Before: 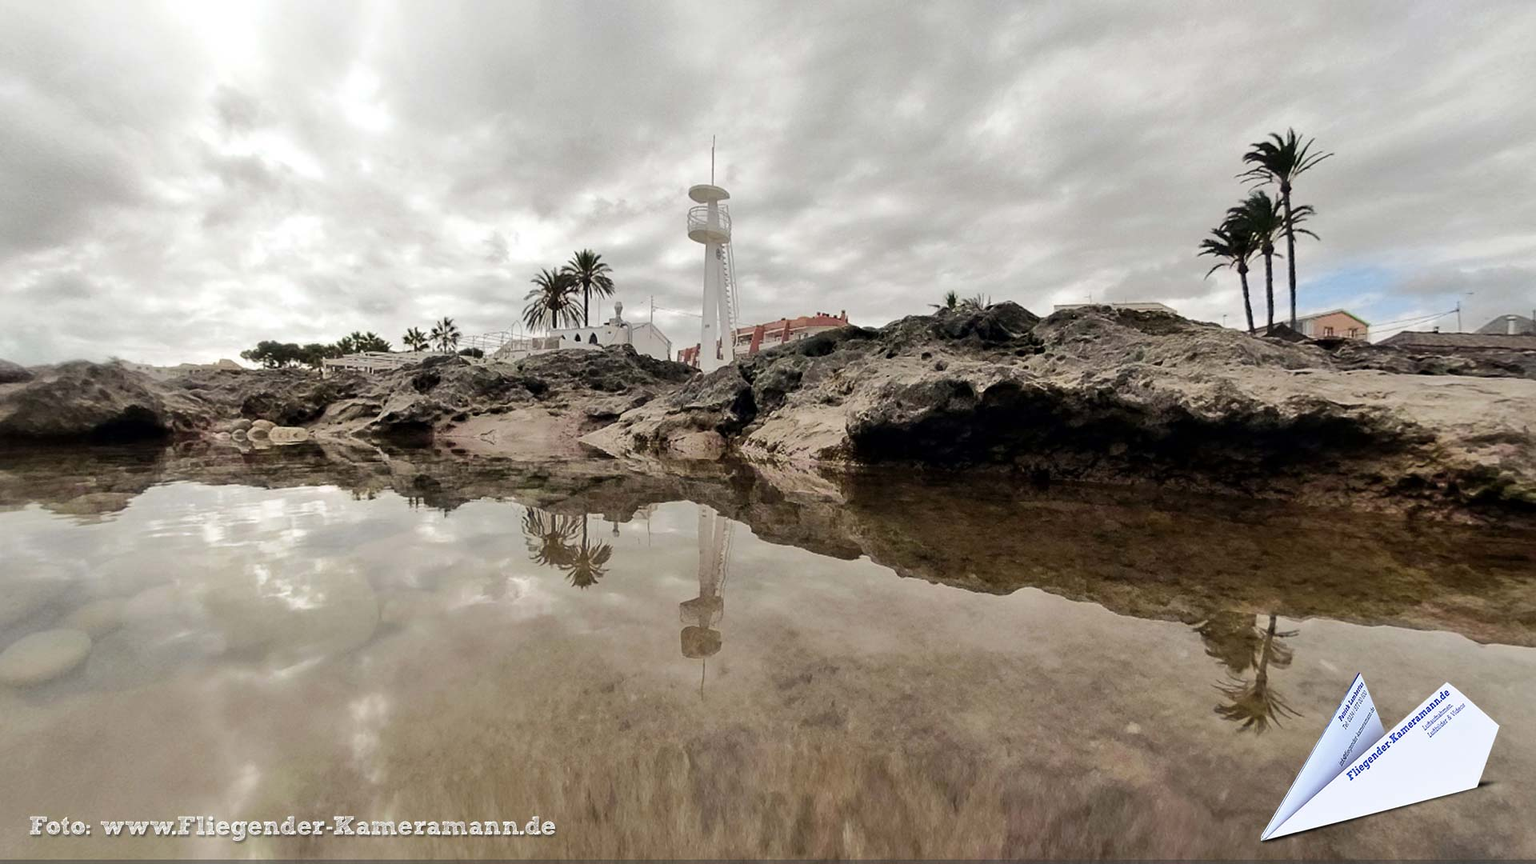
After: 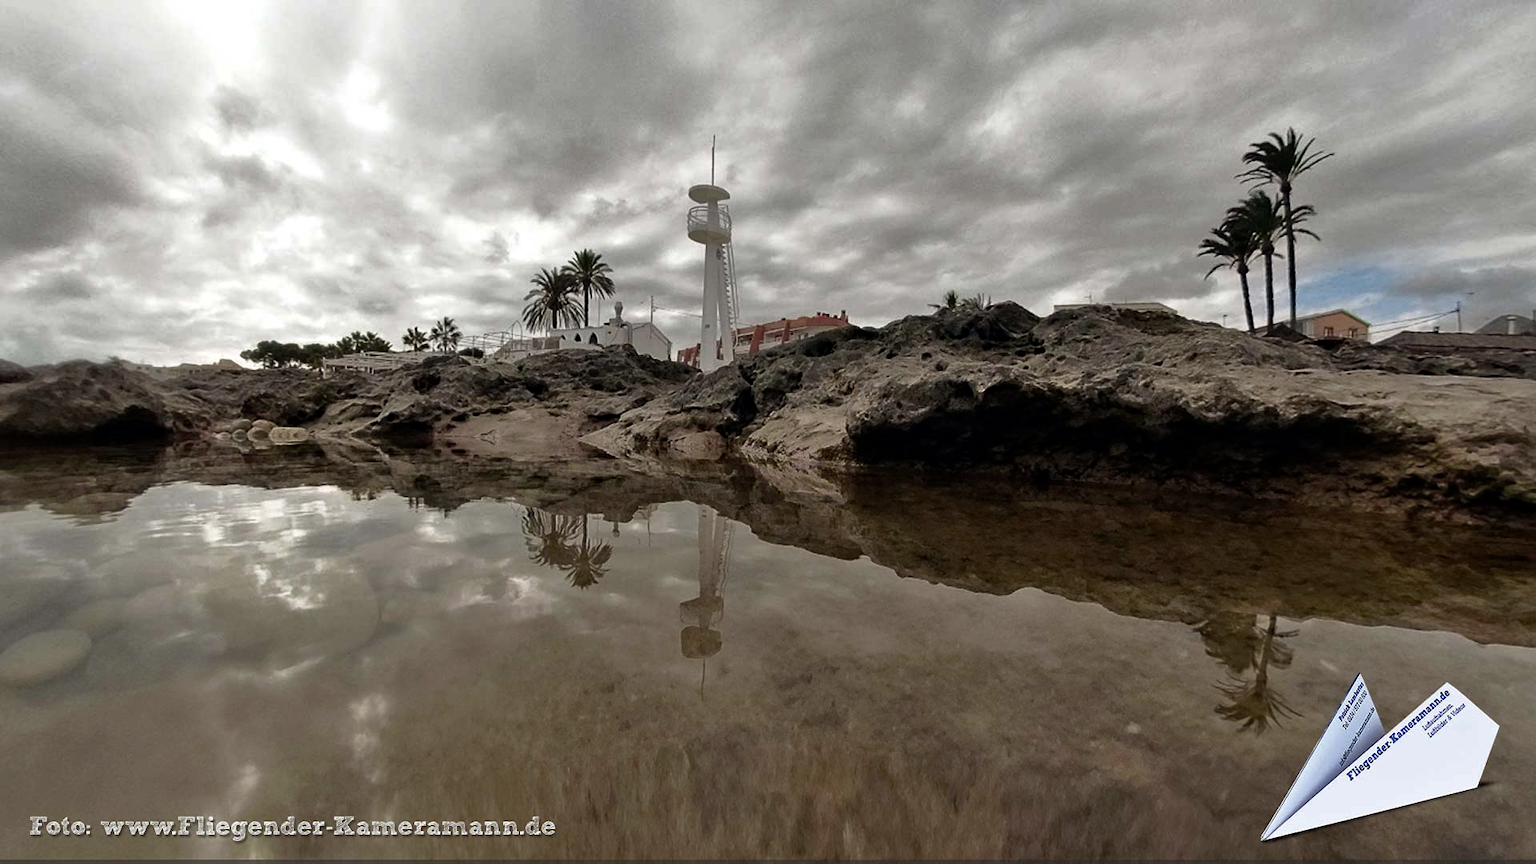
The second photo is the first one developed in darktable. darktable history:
rgb curve: curves: ch0 [(0, 0) (0.415, 0.237) (1, 1)]
haze removal: compatibility mode true, adaptive false
